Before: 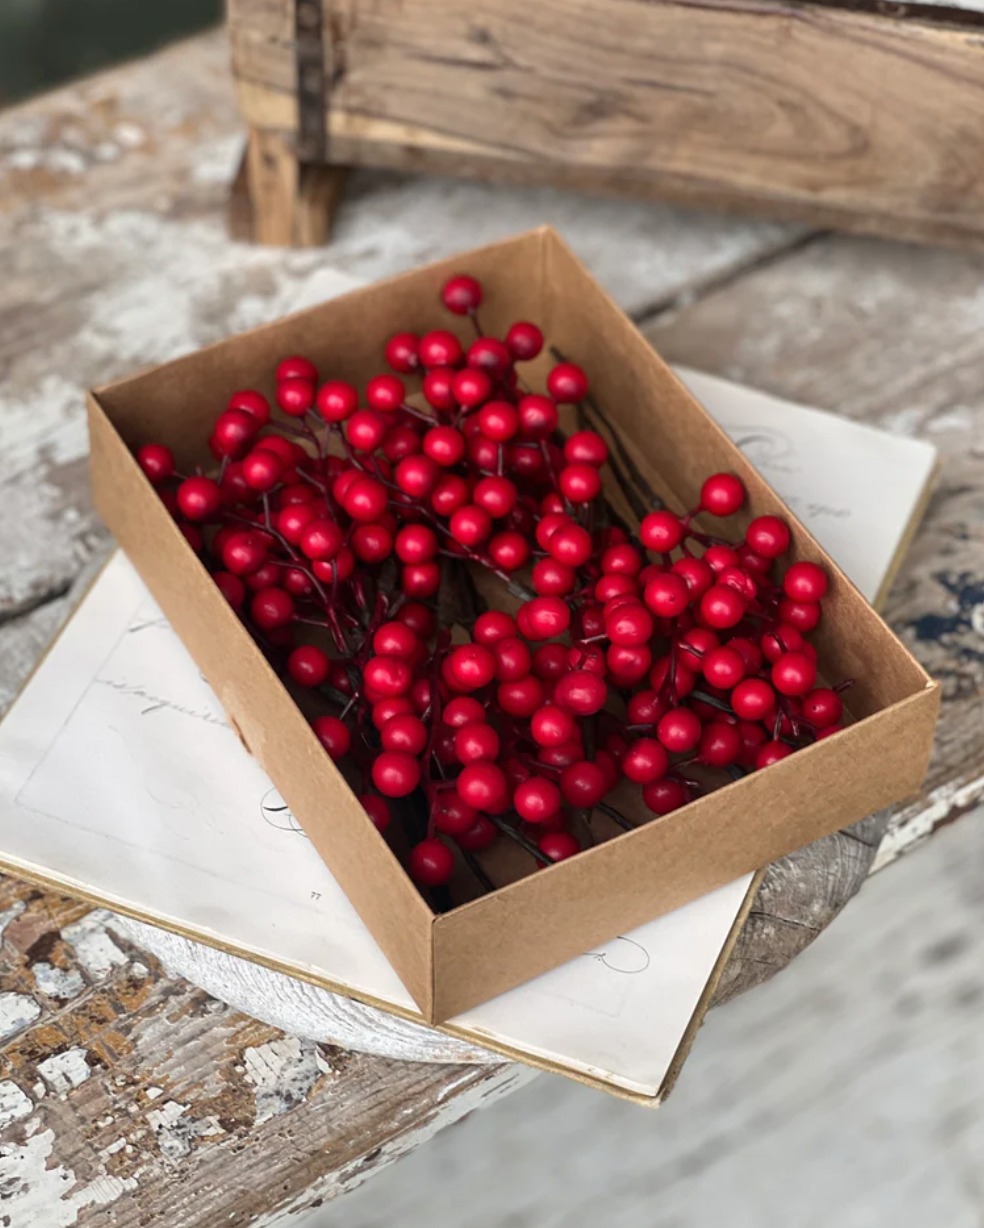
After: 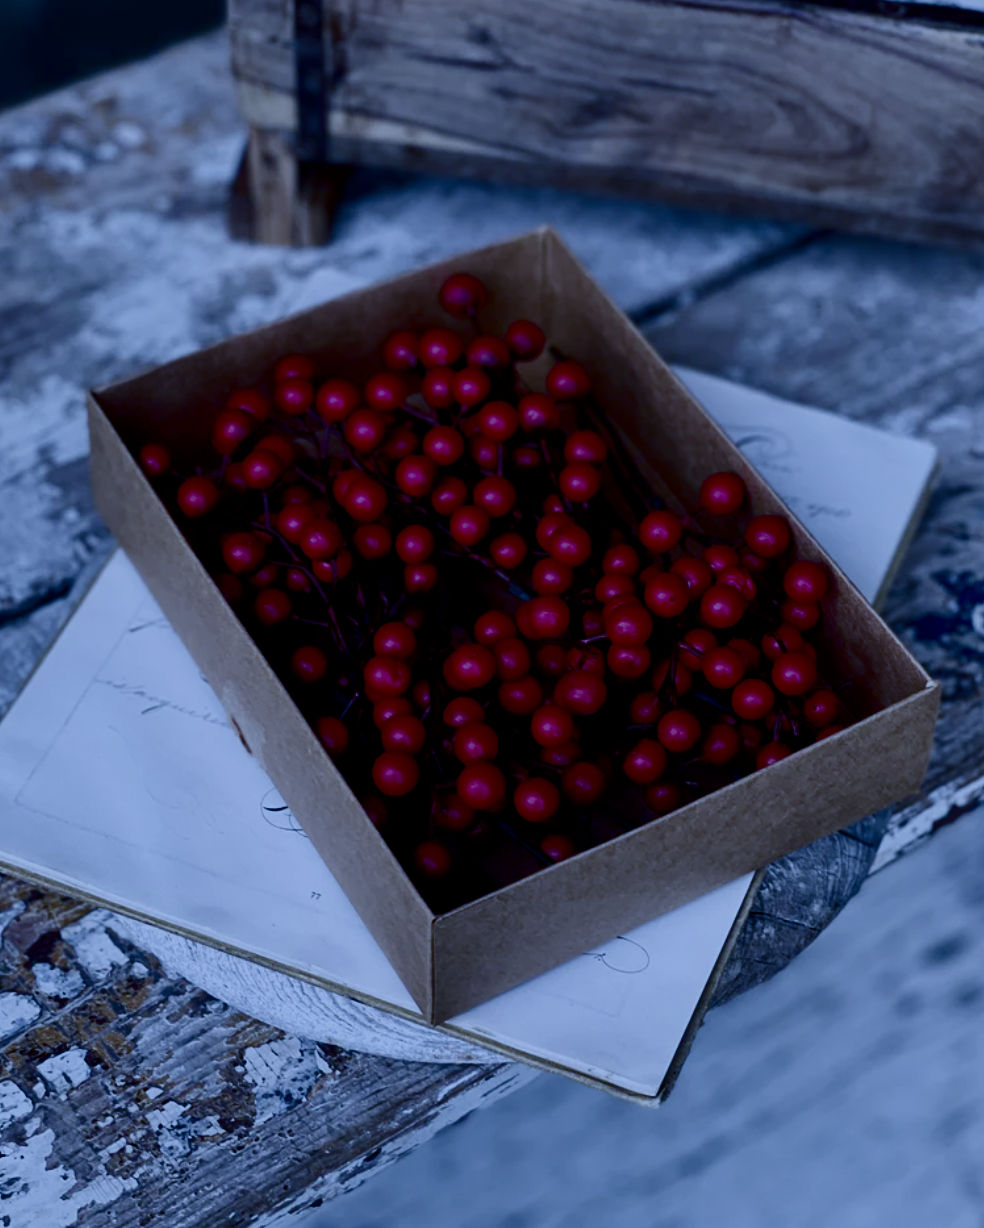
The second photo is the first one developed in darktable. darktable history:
filmic rgb: middle gray luminance 30%, black relative exposure -9 EV, white relative exposure 7 EV, threshold 6 EV, target black luminance 0%, hardness 2.94, latitude 2.04%, contrast 0.963, highlights saturation mix 5%, shadows ↔ highlights balance 12.16%, add noise in highlights 0, preserve chrominance no, color science v3 (2019), use custom middle-gray values true, iterations of high-quality reconstruction 0, contrast in highlights soft, enable highlight reconstruction true
white balance: red 0.766, blue 1.537
contrast brightness saturation: contrast 0.24, brightness -0.24, saturation 0.14
